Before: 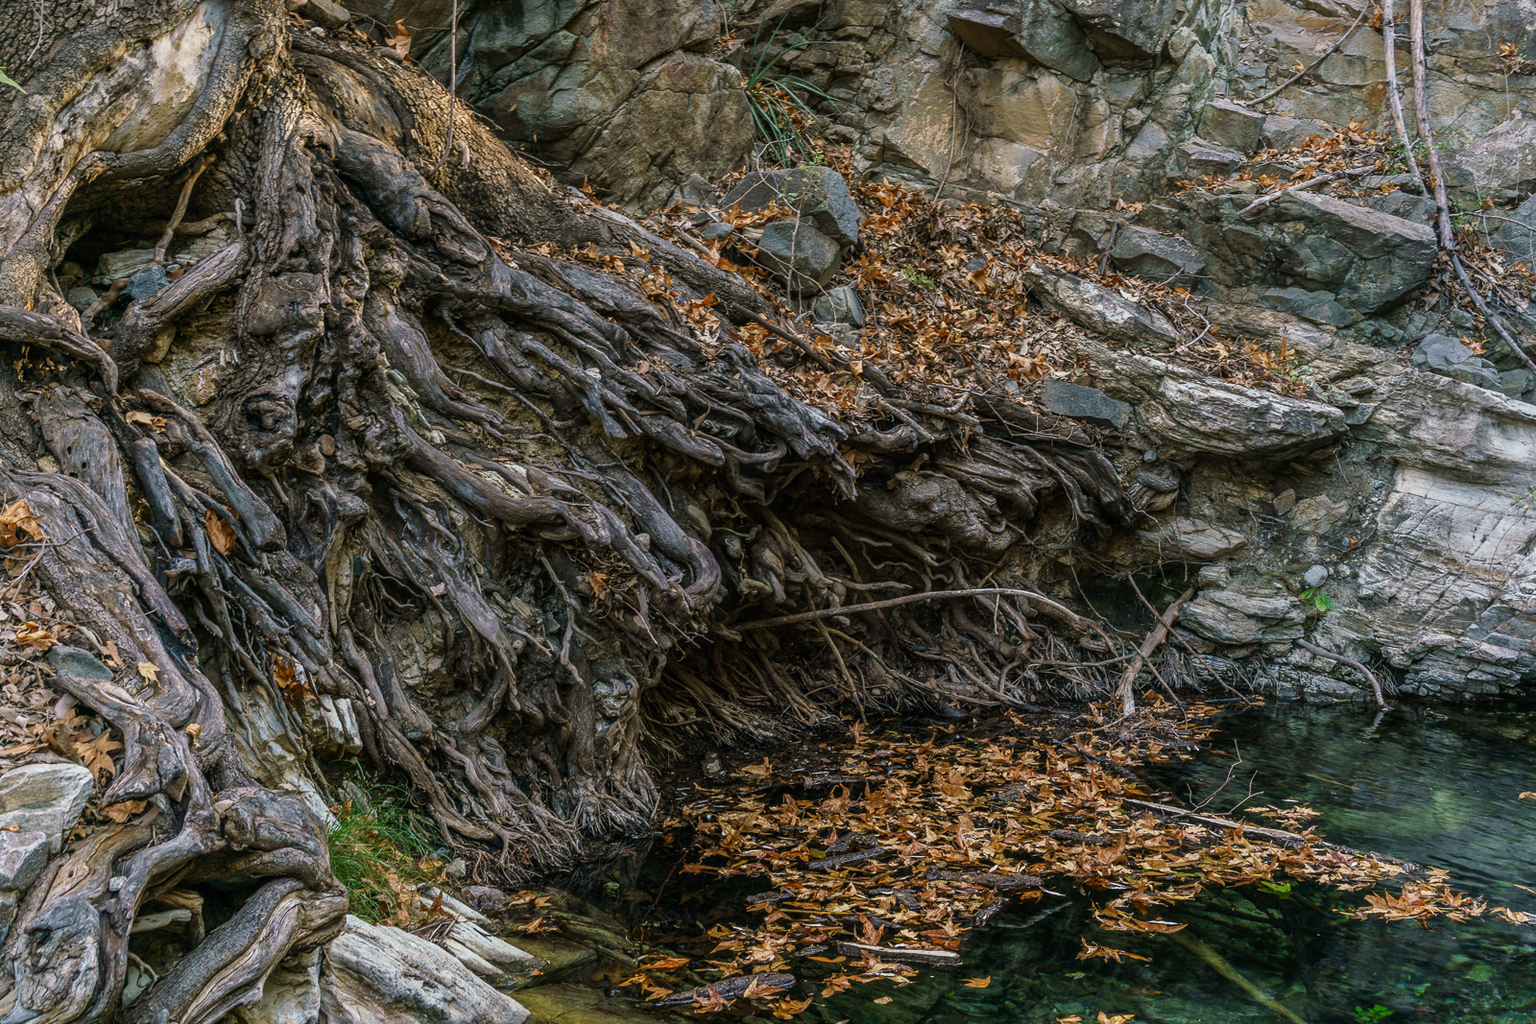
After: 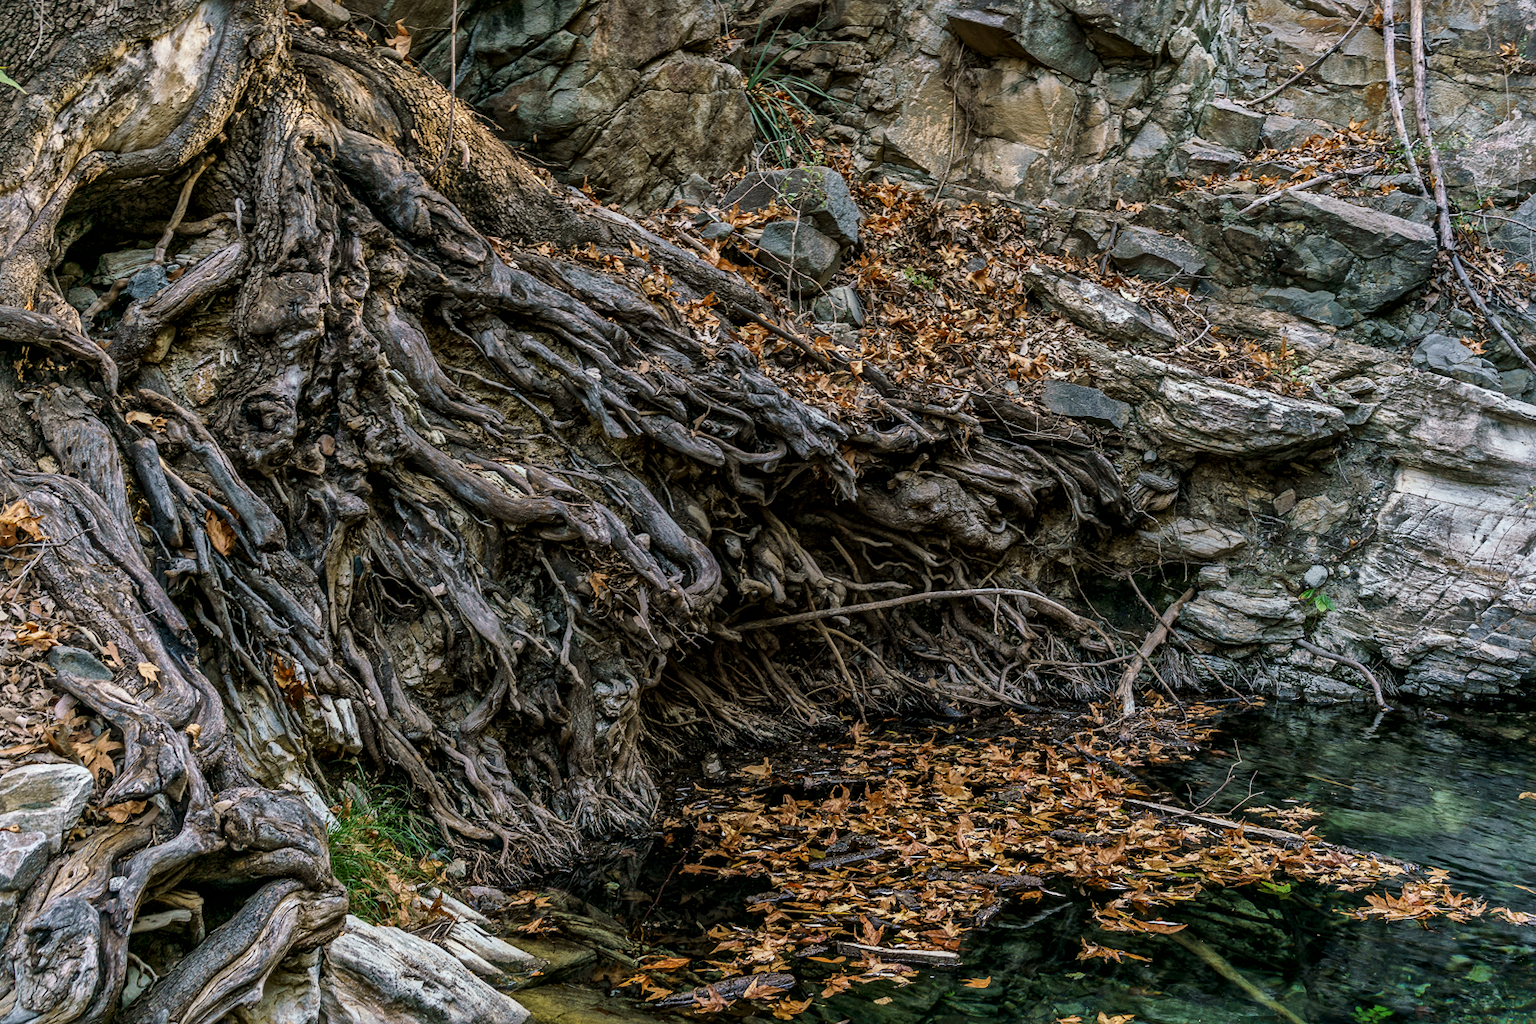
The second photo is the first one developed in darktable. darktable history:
local contrast: mode bilateral grid, contrast 19, coarseness 19, detail 163%, midtone range 0.2
